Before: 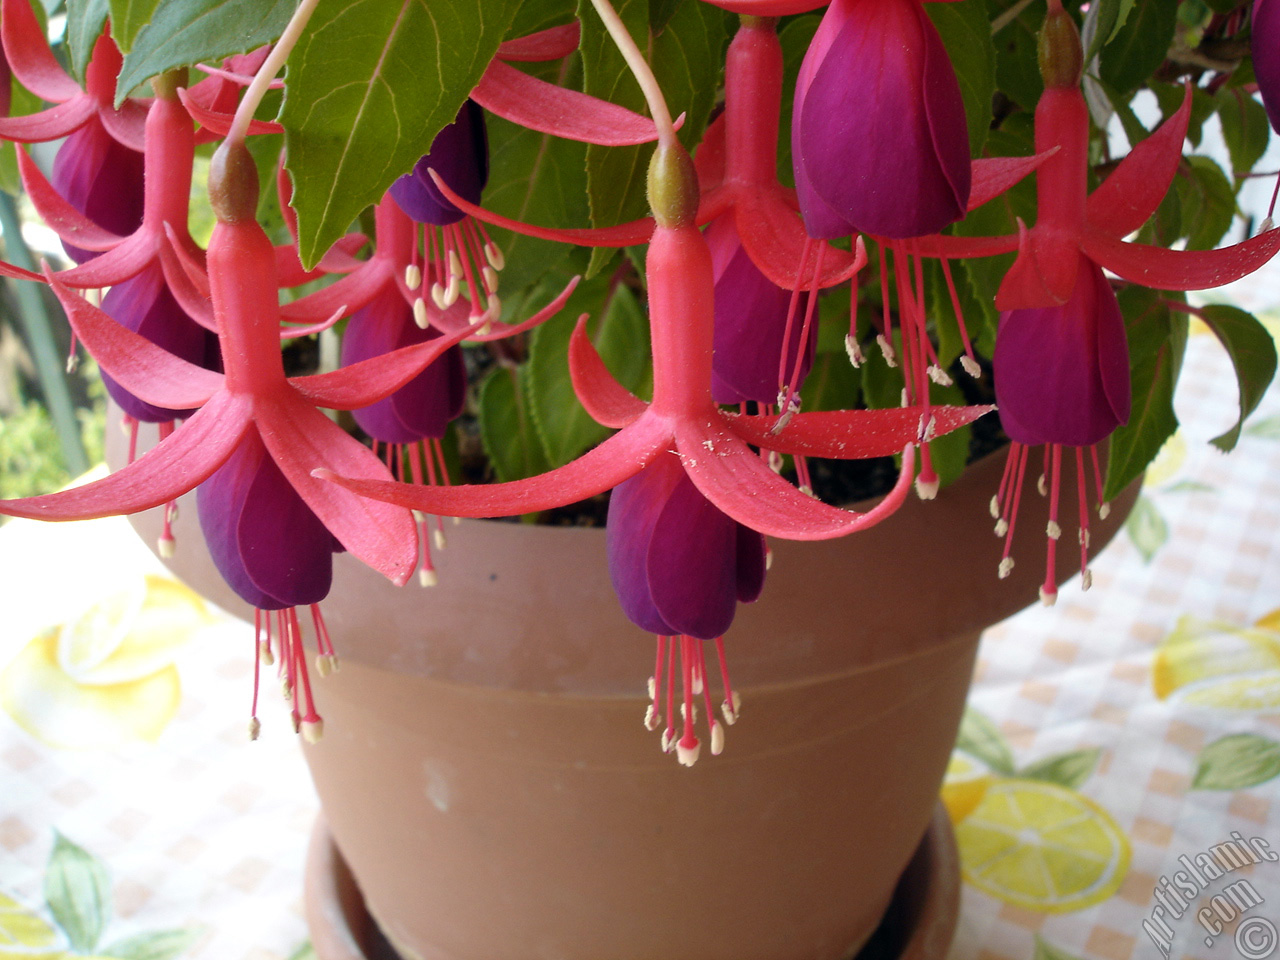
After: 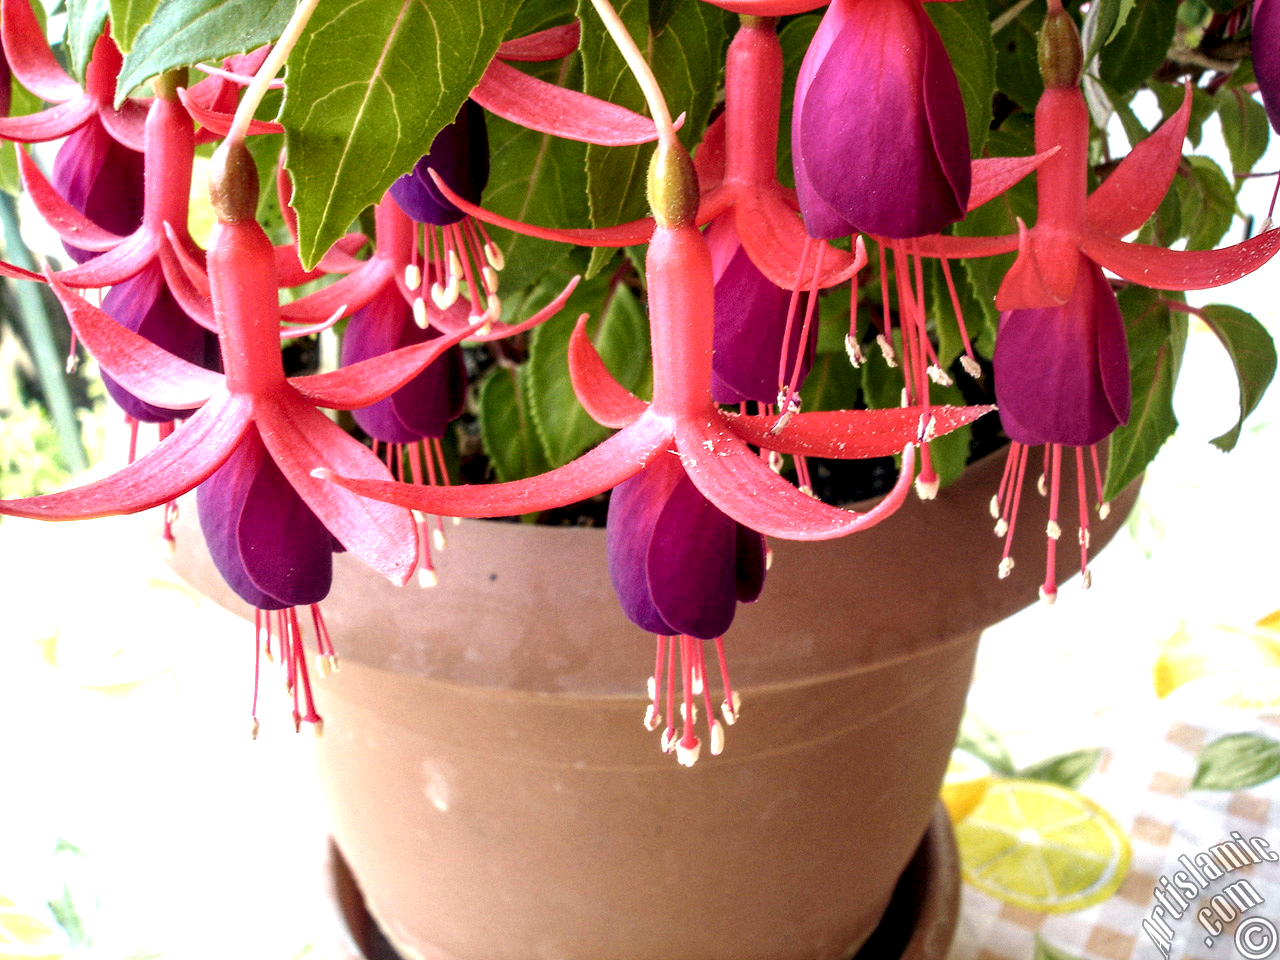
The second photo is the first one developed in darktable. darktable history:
exposure: black level correction 0, exposure 0.892 EV, compensate highlight preservation false
local contrast: highlights 17%, detail 185%
